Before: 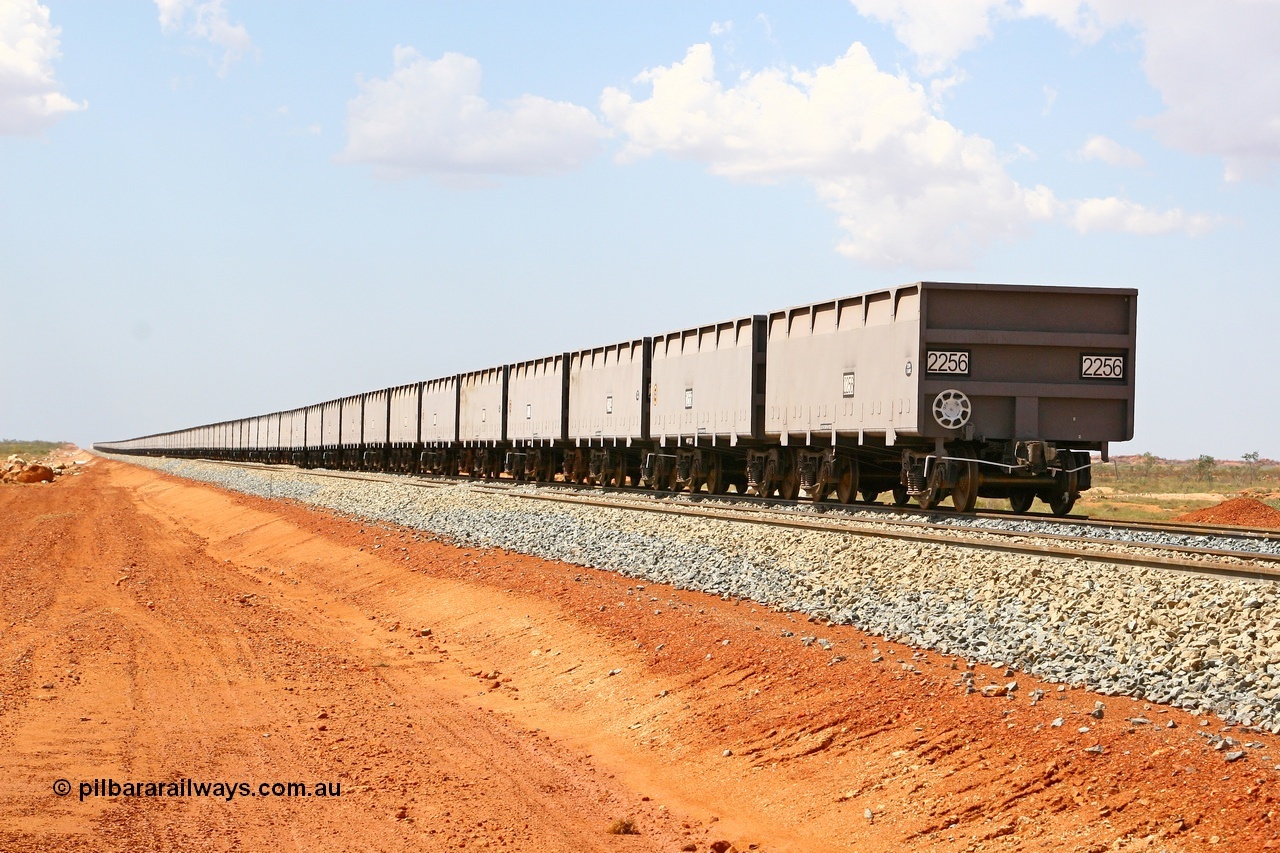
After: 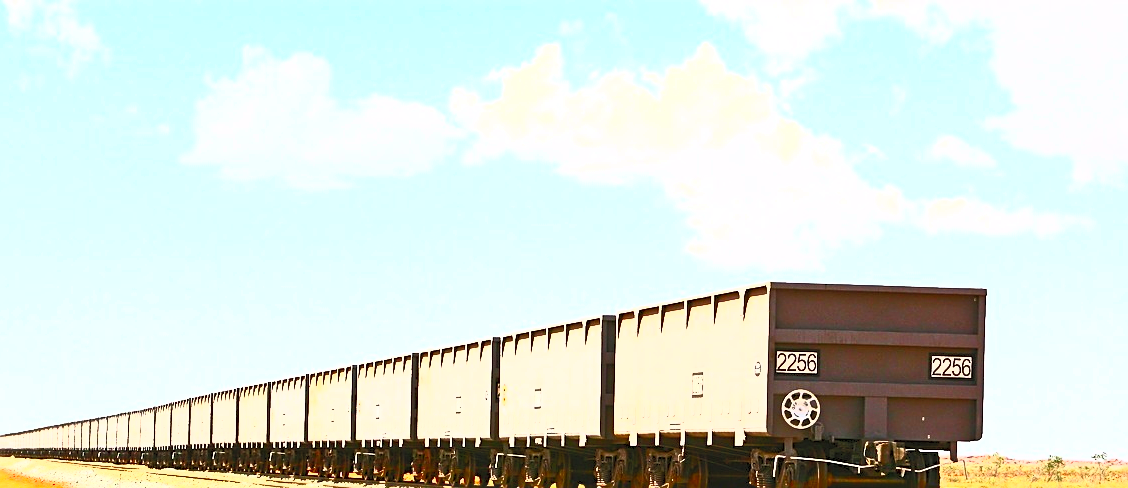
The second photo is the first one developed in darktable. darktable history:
contrast brightness saturation: contrast 1, brightness 1, saturation 1
sharpen: on, module defaults
crop and rotate: left 11.812%, bottom 42.776%
